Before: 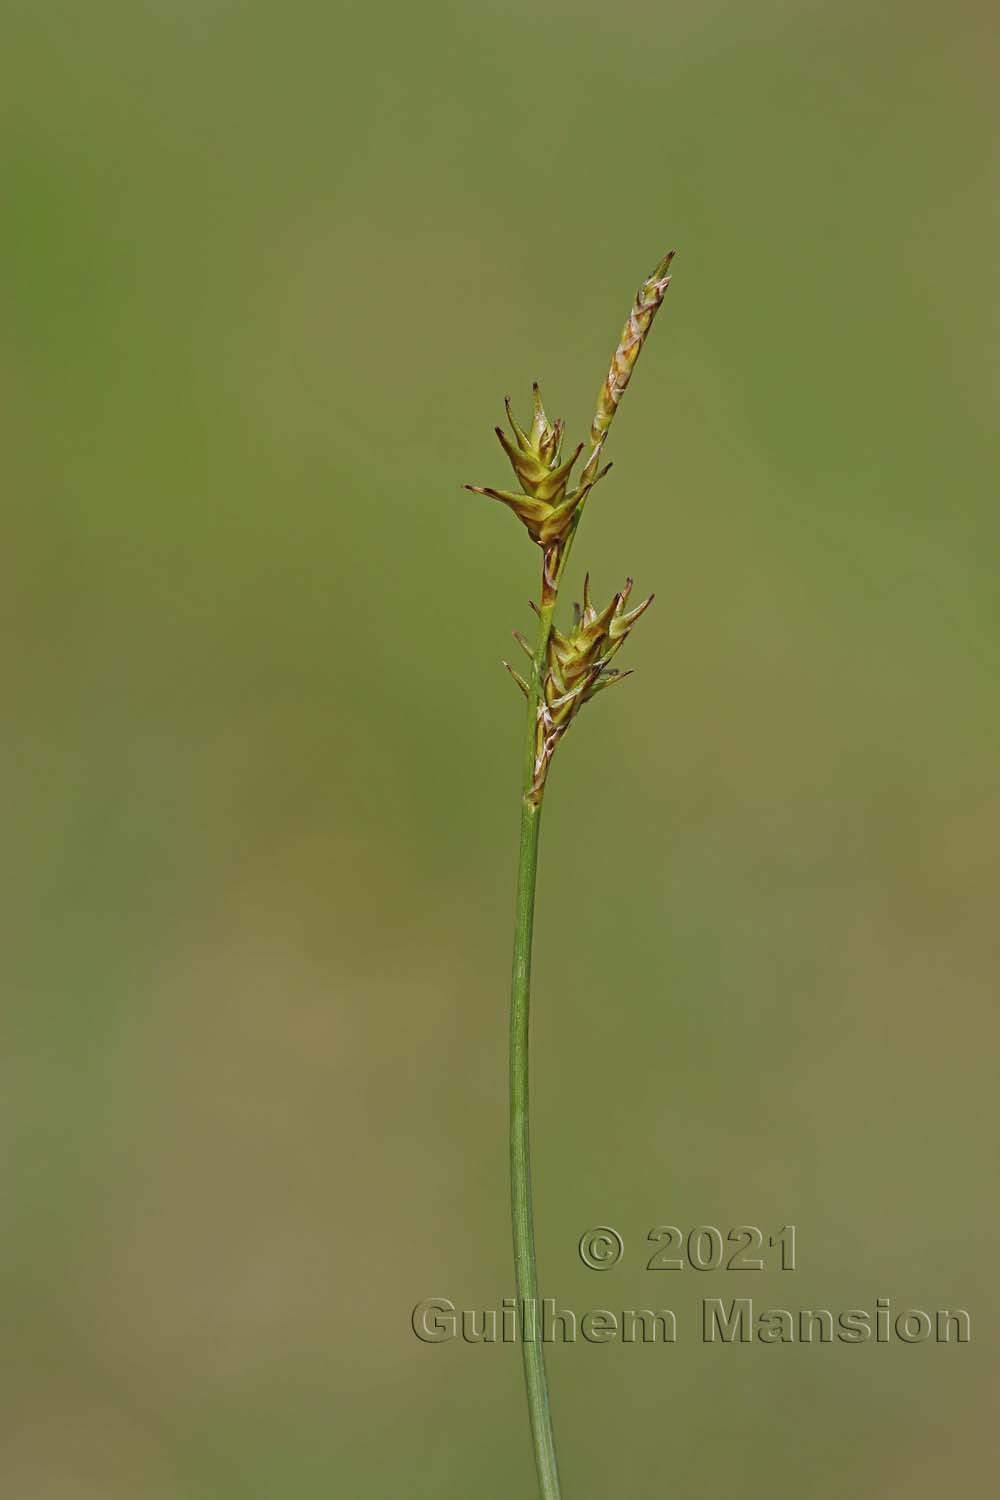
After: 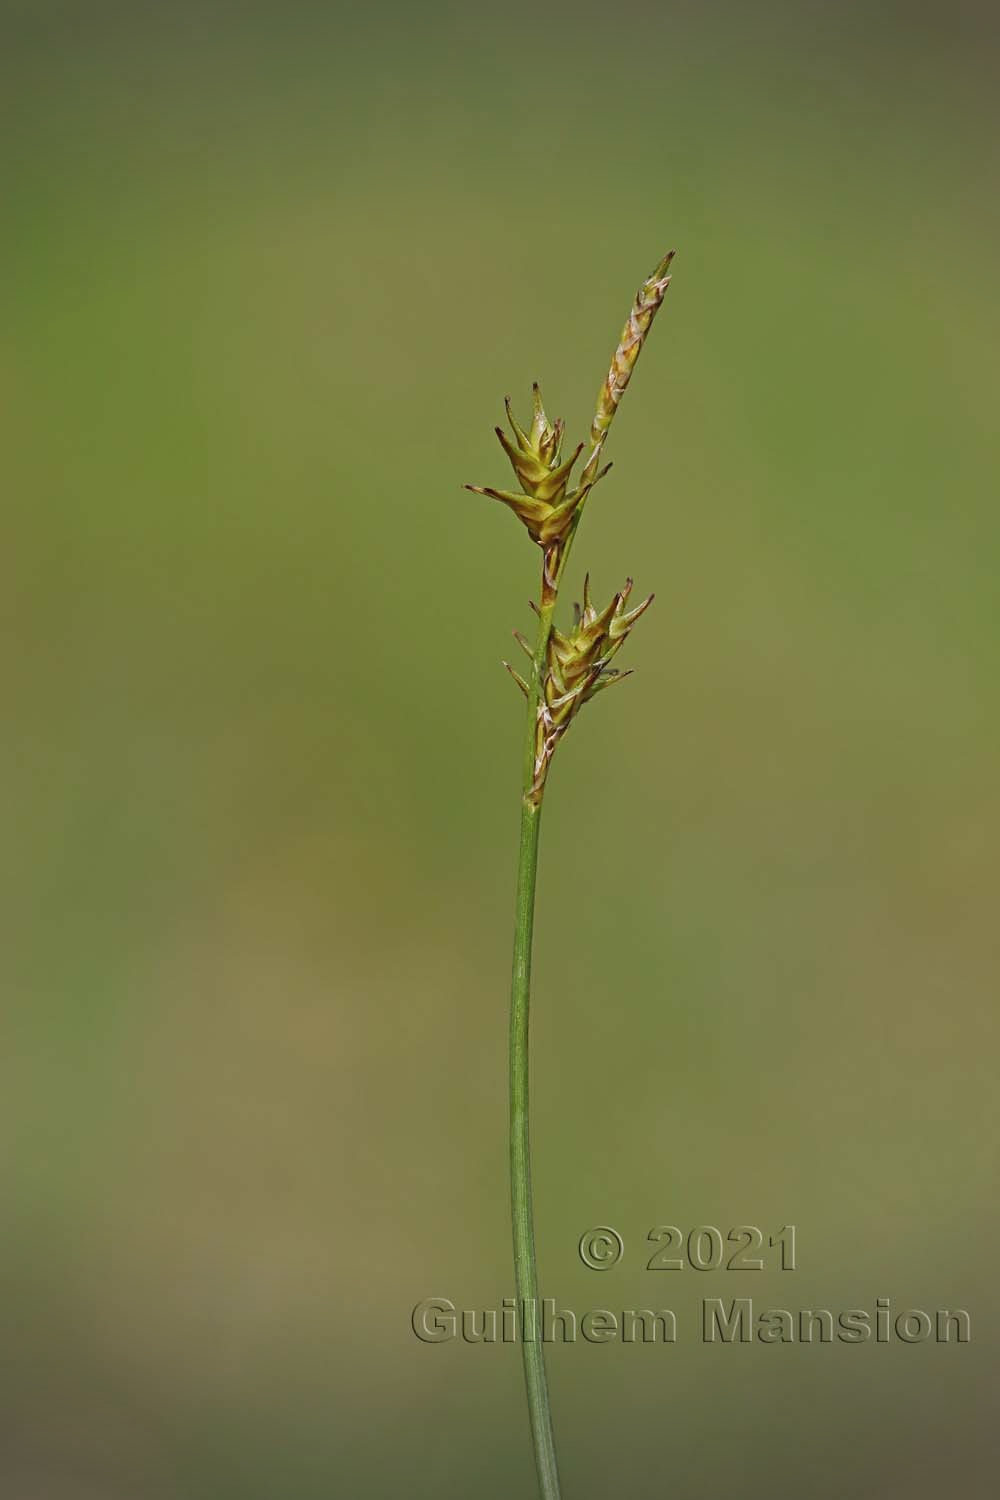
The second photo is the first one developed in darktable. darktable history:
vignetting: fall-off start 100.28%, brightness -0.456, saturation -0.303, width/height ratio 1.303, unbound false
